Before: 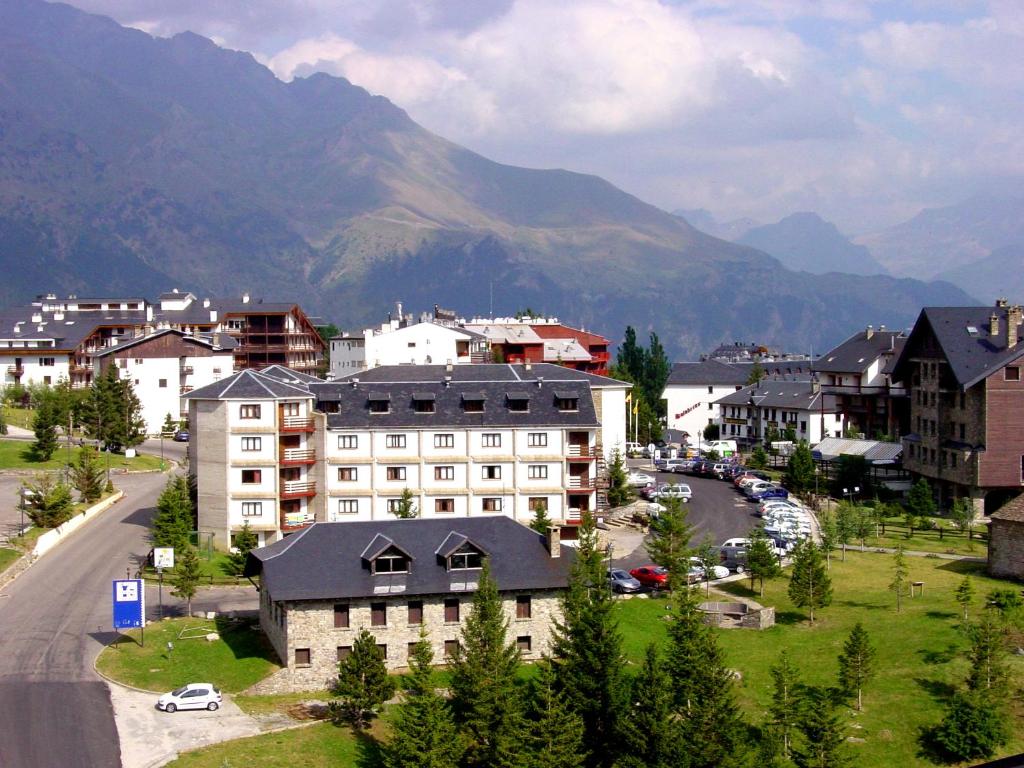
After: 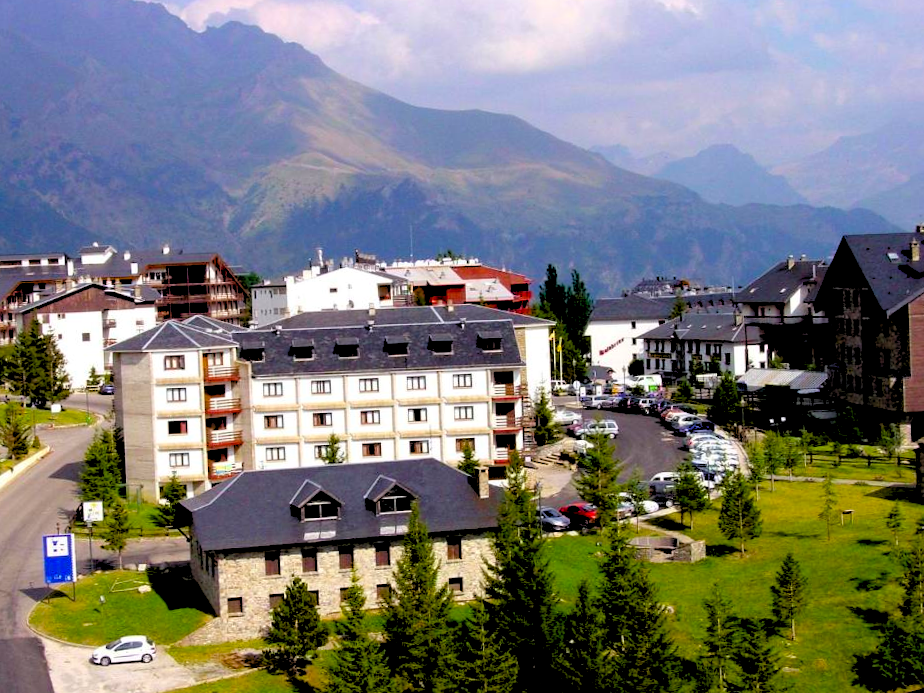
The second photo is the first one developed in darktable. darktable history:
color balance rgb: perceptual saturation grading › global saturation 25%, global vibrance 20%
exposure: black level correction 0.009, exposure -0.159 EV, compensate highlight preservation false
rgb levels: levels [[0.013, 0.434, 0.89], [0, 0.5, 1], [0, 0.5, 1]]
crop and rotate: angle 1.96°, left 5.673%, top 5.673%
